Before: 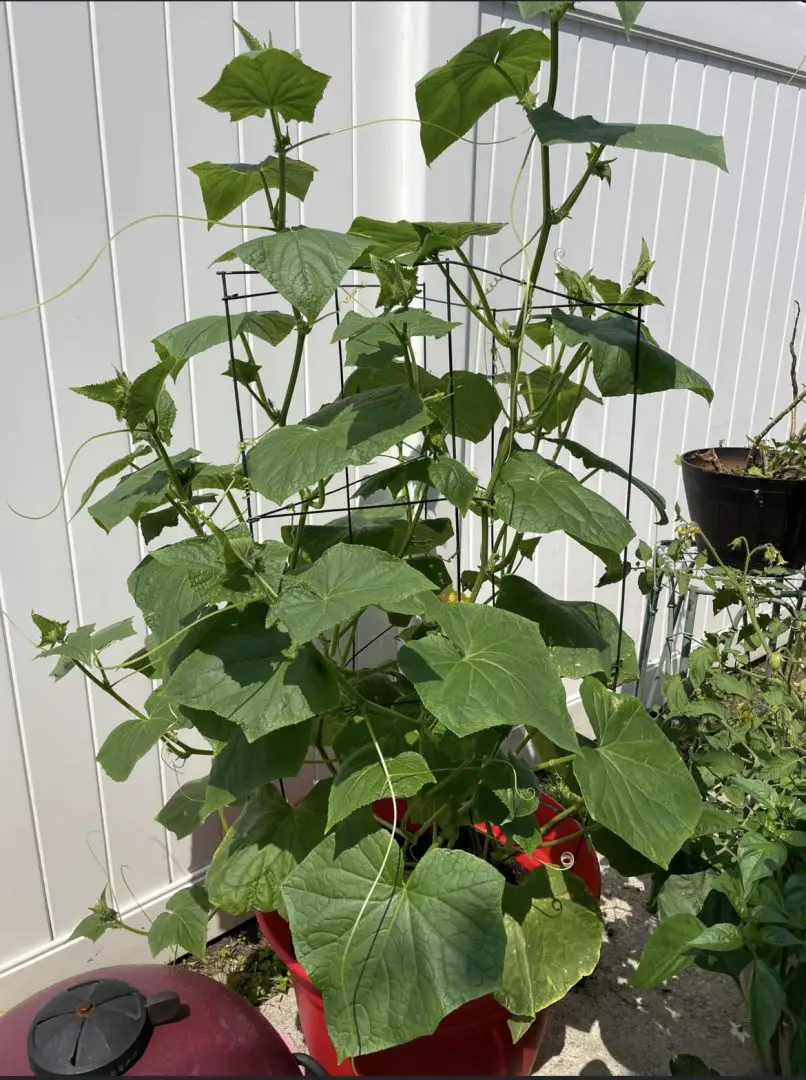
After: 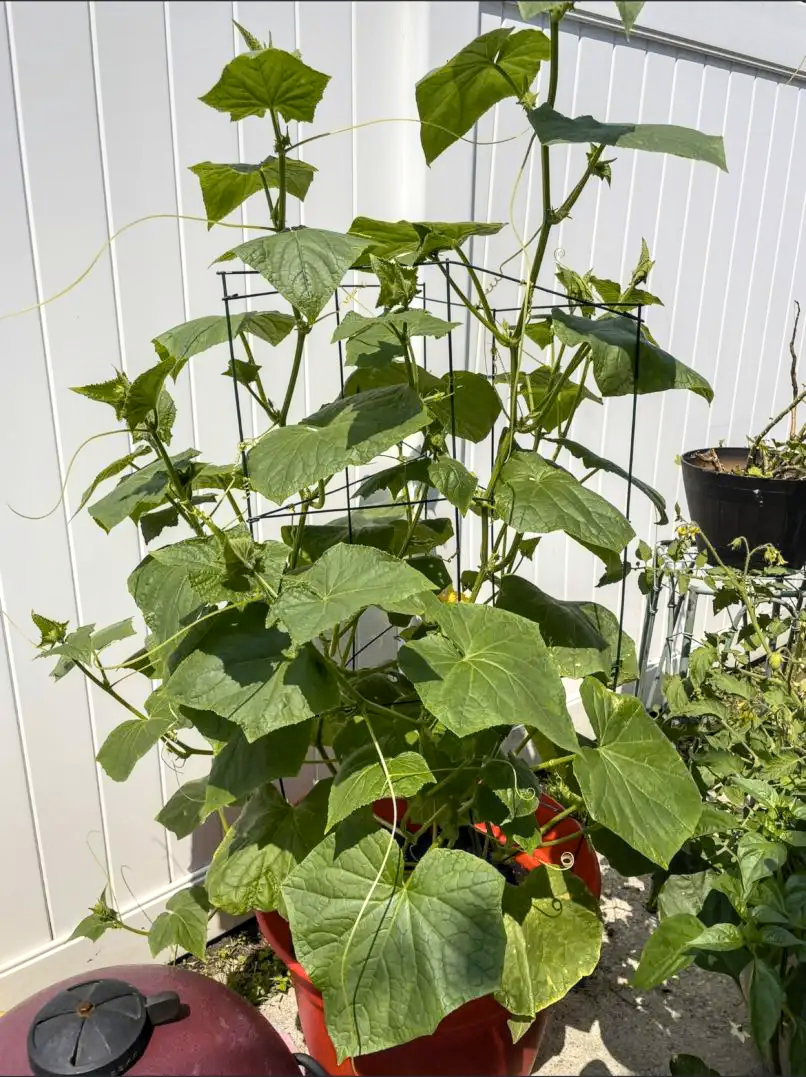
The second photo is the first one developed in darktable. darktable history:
crop: top 0.05%, bottom 0.098%
local contrast: on, module defaults
contrast brightness saturation: contrast 0.2, brightness 0.16, saturation 0.22
color contrast: green-magenta contrast 0.8, blue-yellow contrast 1.1, unbound 0
